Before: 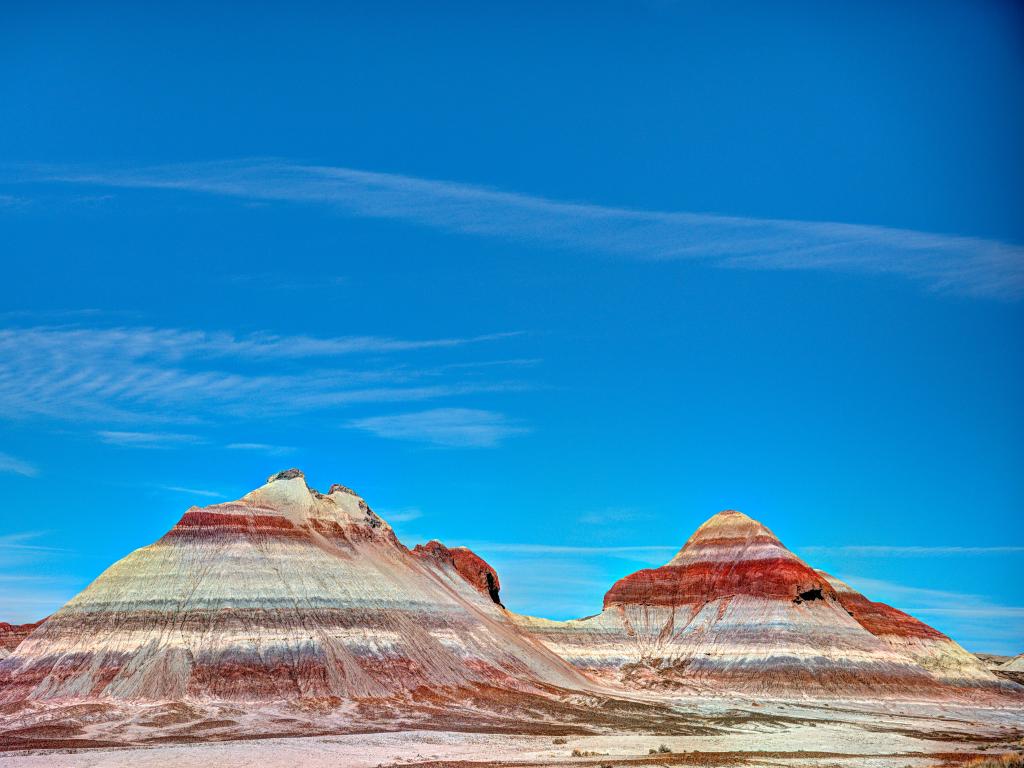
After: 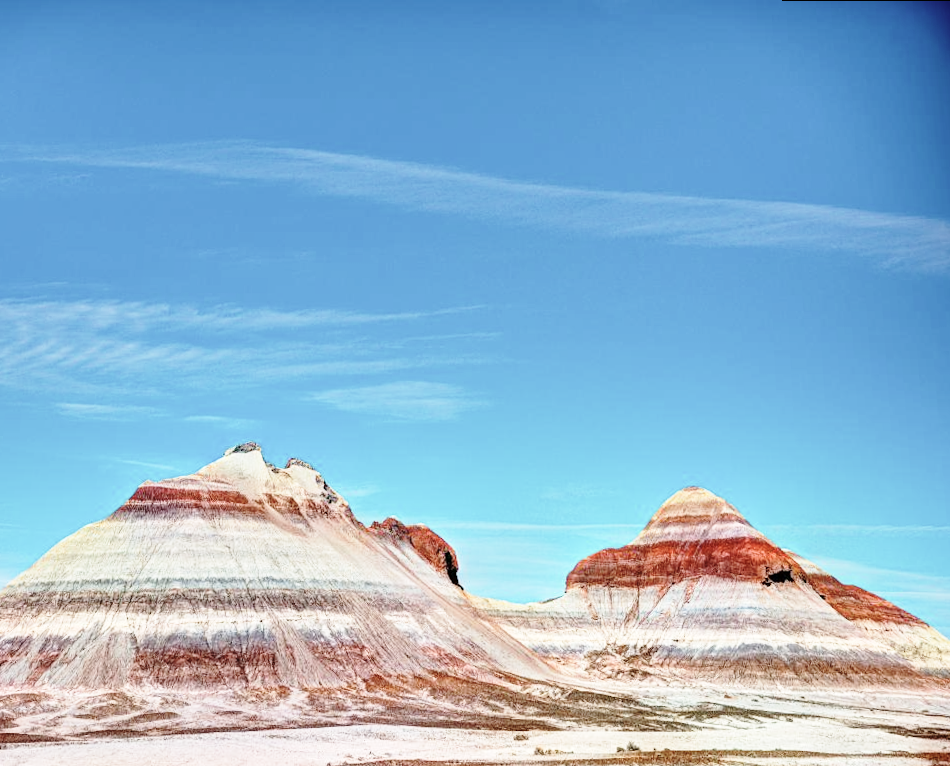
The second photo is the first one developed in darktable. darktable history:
contrast brightness saturation: contrast 0.1, saturation -0.3
crop and rotate: left 0.126%
rotate and perspective: rotation 0.215°, lens shift (vertical) -0.139, crop left 0.069, crop right 0.939, crop top 0.002, crop bottom 0.996
base curve: curves: ch0 [(0, 0) (0.028, 0.03) (0.121, 0.232) (0.46, 0.748) (0.859, 0.968) (1, 1)], preserve colors none
